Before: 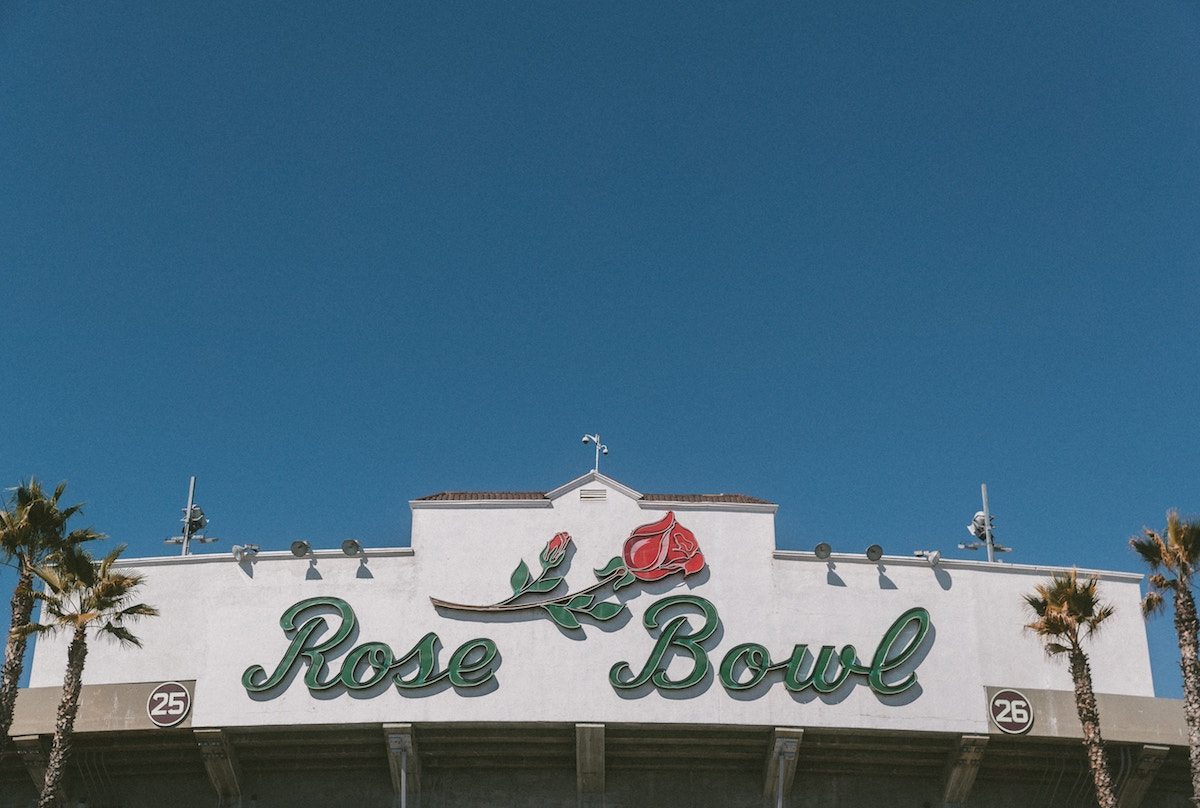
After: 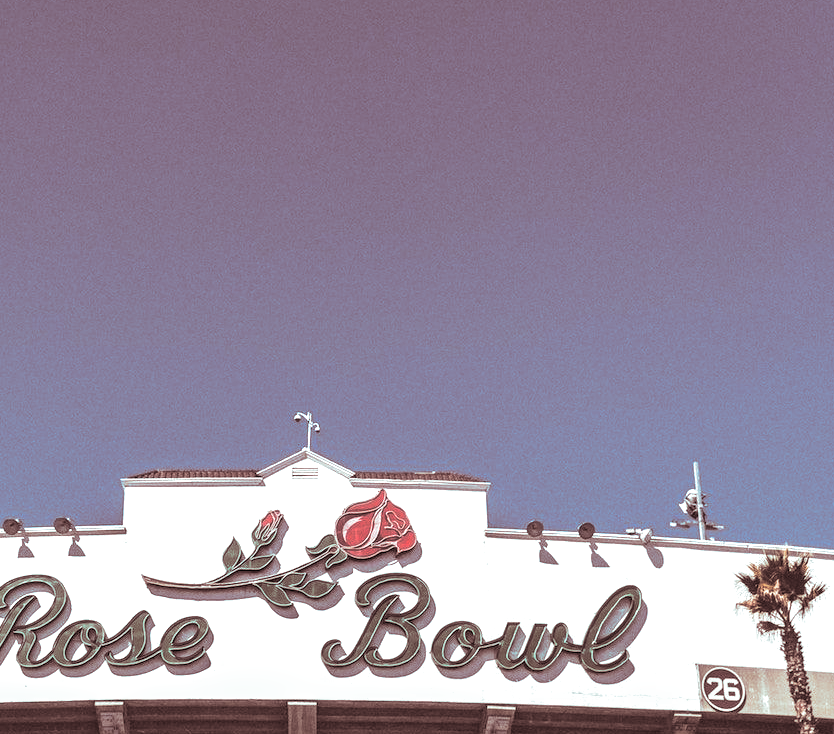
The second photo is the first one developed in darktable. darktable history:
crop and rotate: left 24.034%, top 2.838%, right 6.406%, bottom 6.299%
color balance: mode lift, gamma, gain (sRGB)
exposure: black level correction 0, exposure 0.95 EV, compensate exposure bias true, compensate highlight preservation false
split-toning: shadows › saturation 0.3, highlights › hue 180°, highlights › saturation 0.3, compress 0%
shadows and highlights: low approximation 0.01, soften with gaussian
local contrast: detail 130%
